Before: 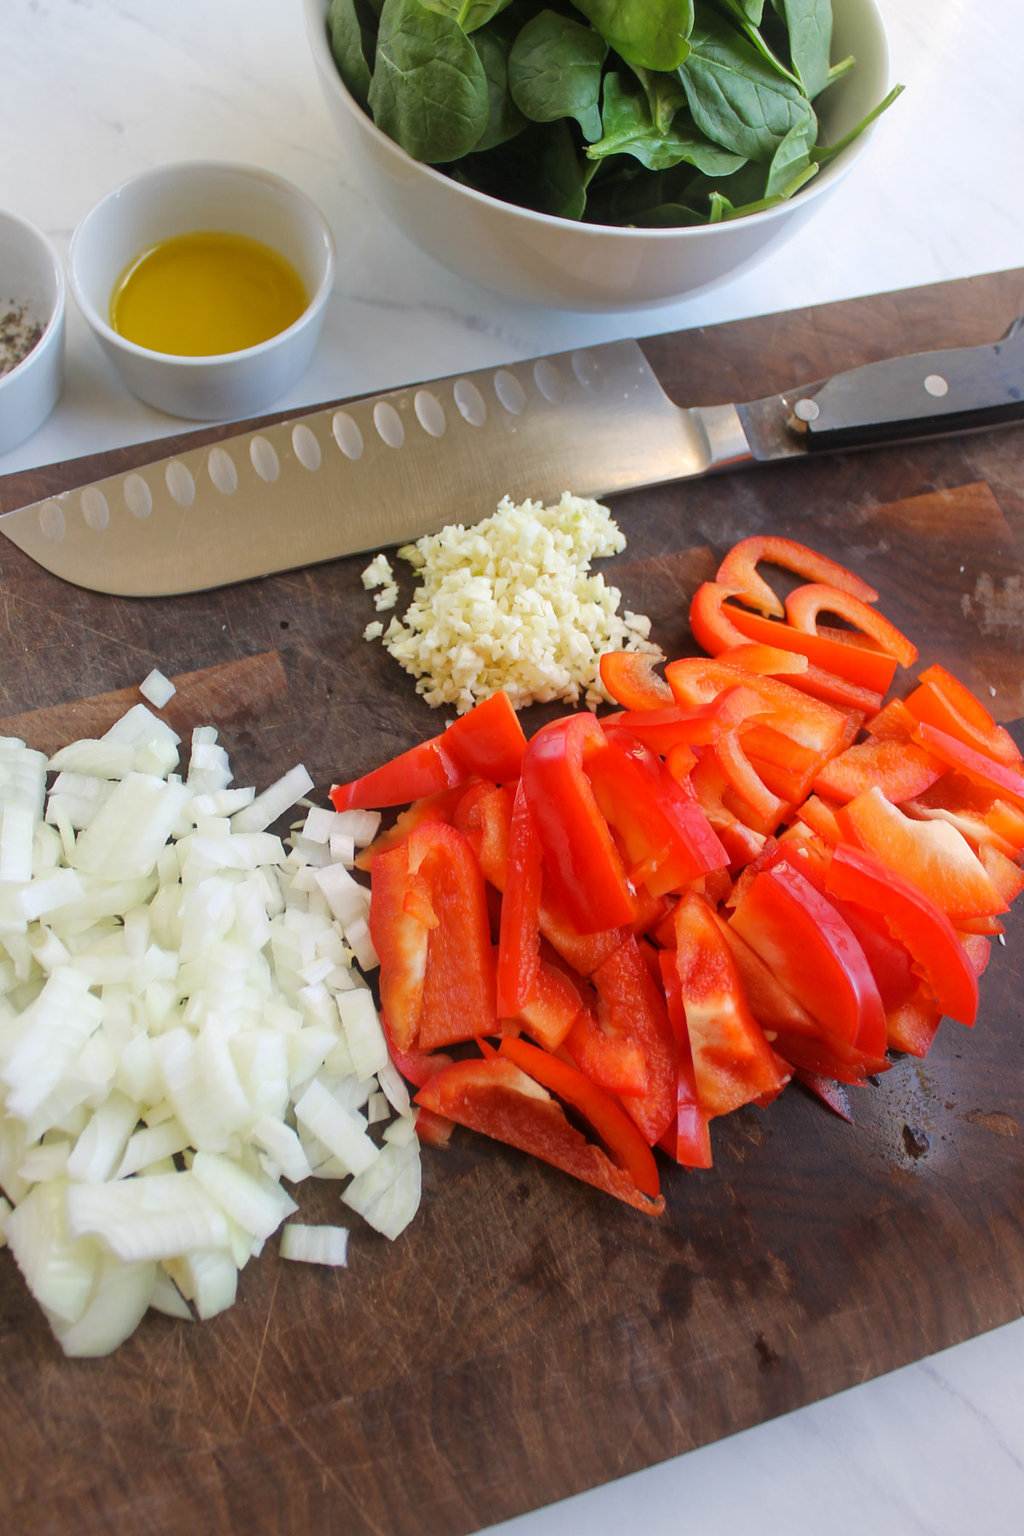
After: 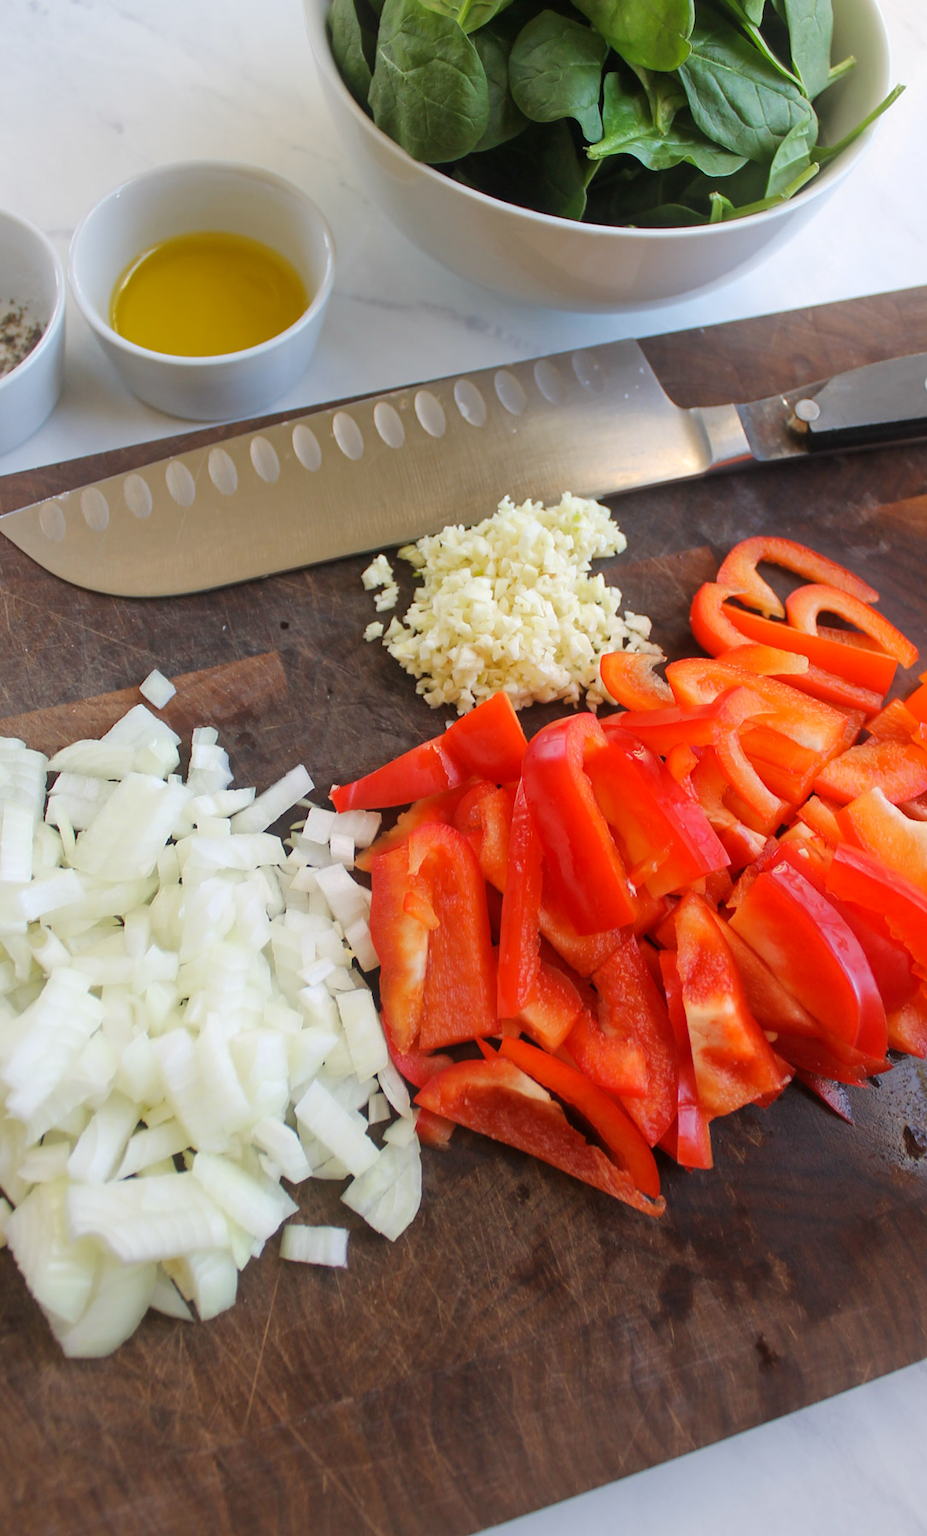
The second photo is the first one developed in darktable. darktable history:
crop: right 9.49%, bottom 0.05%
